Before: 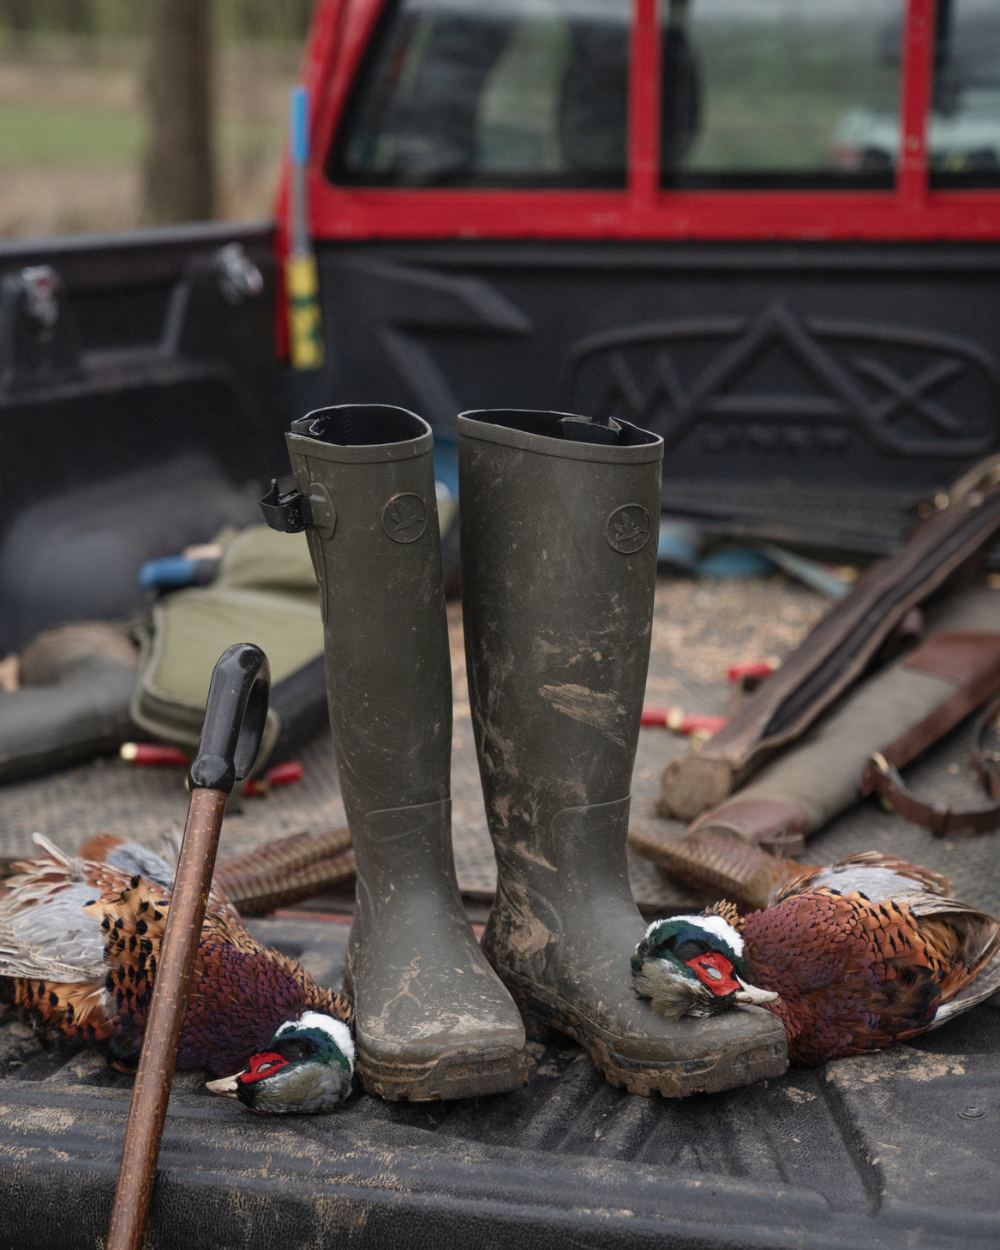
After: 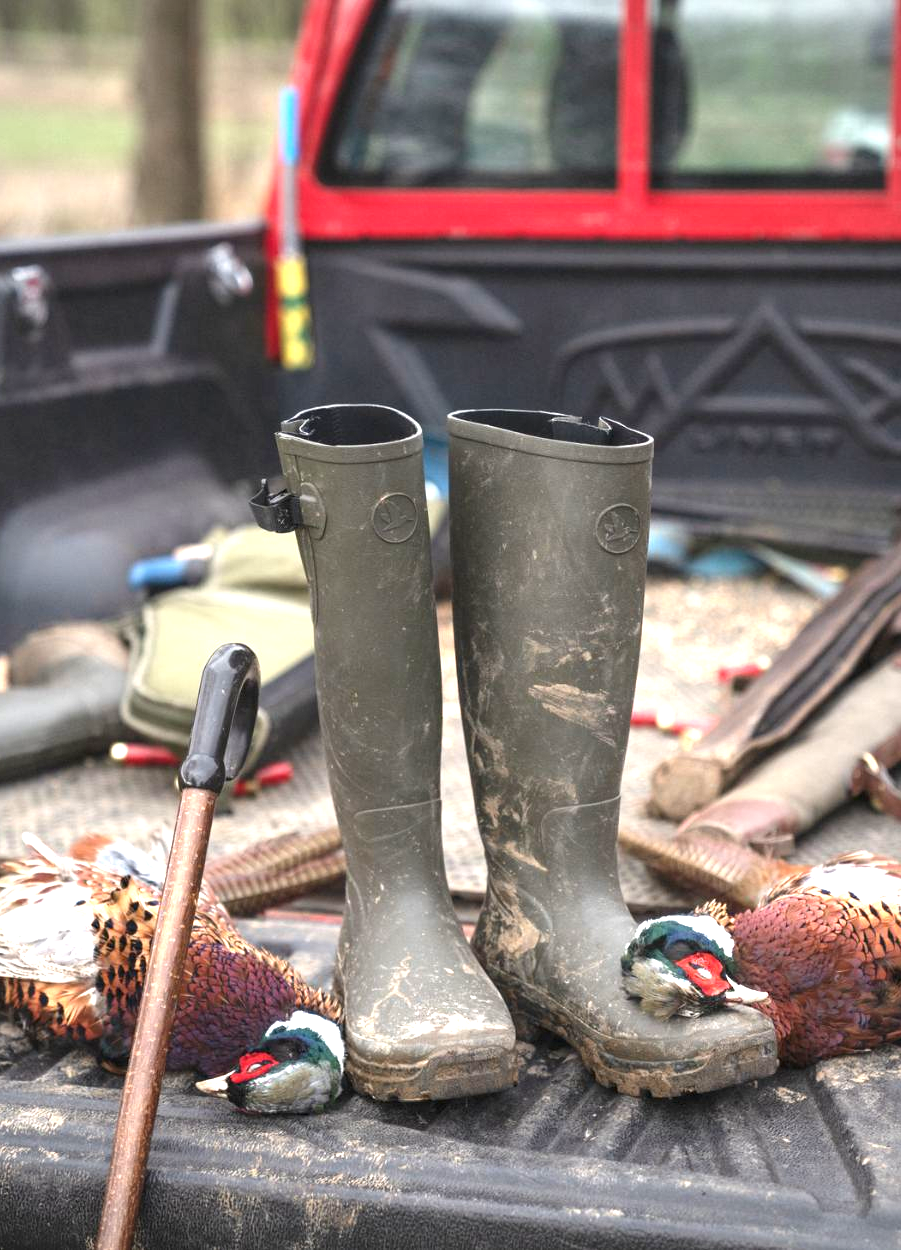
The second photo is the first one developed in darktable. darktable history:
vignetting: fall-off radius 93.87%
crop and rotate: left 1.088%, right 8.807%
exposure: black level correction 0, exposure 1.7 EV, compensate exposure bias true, compensate highlight preservation false
